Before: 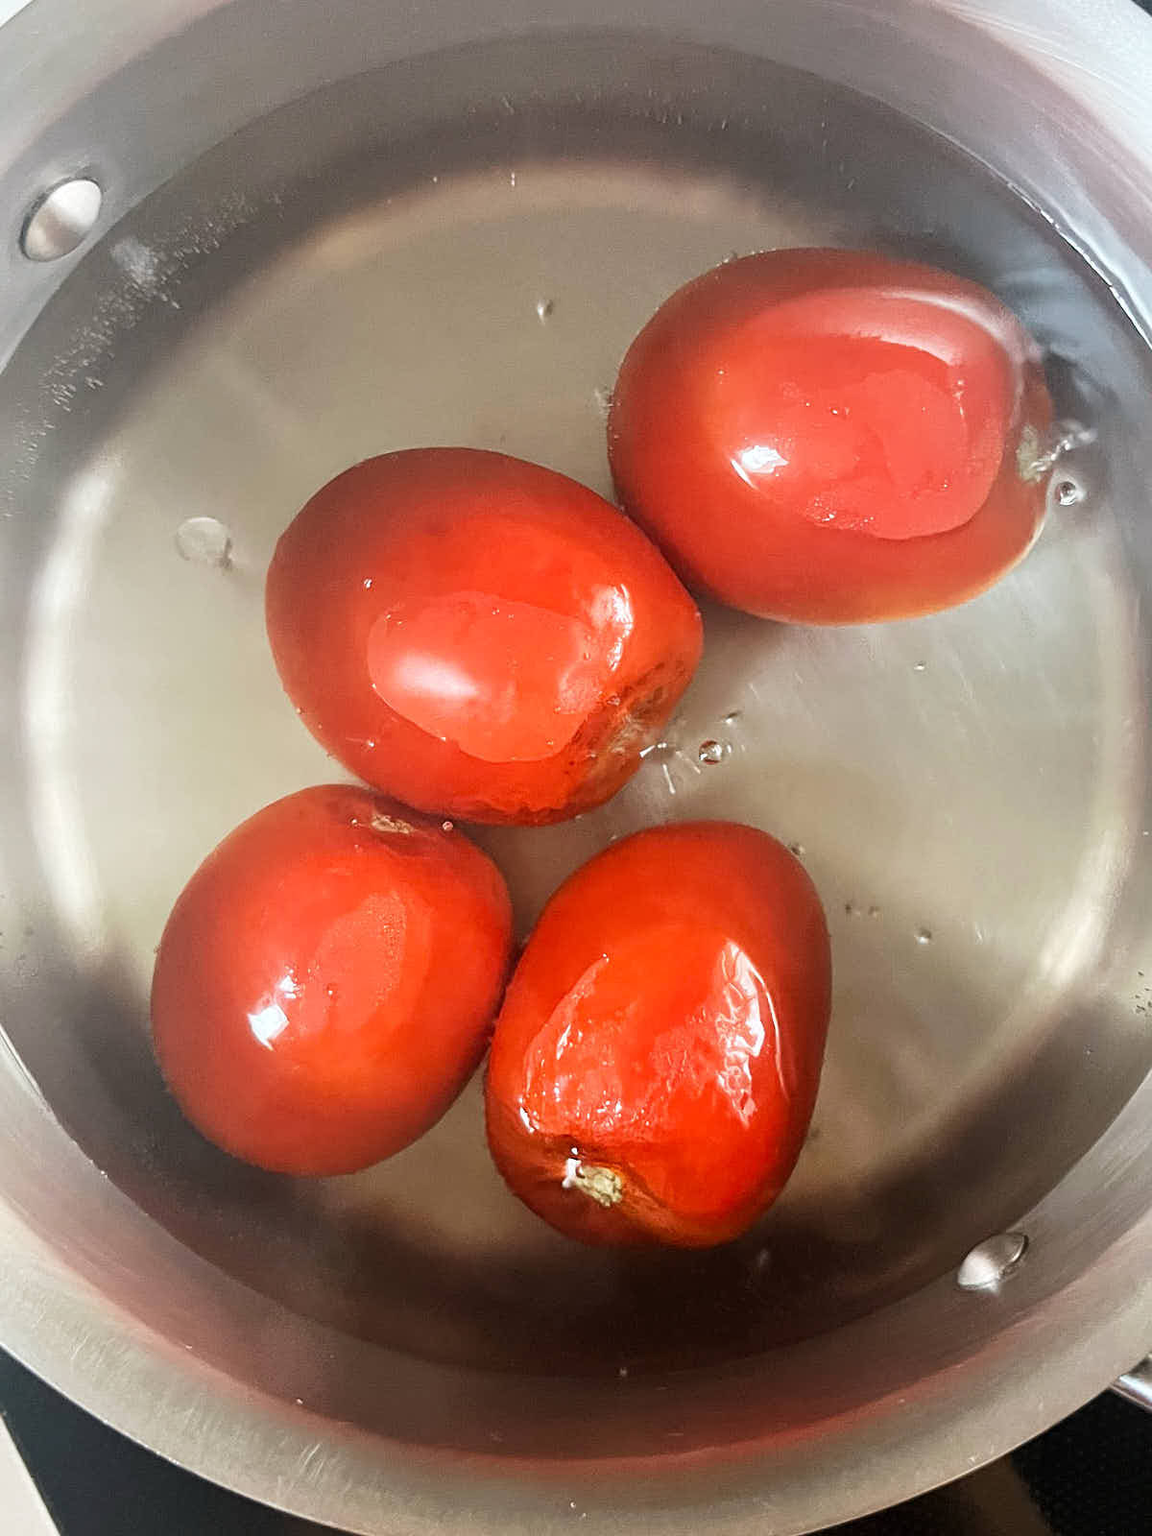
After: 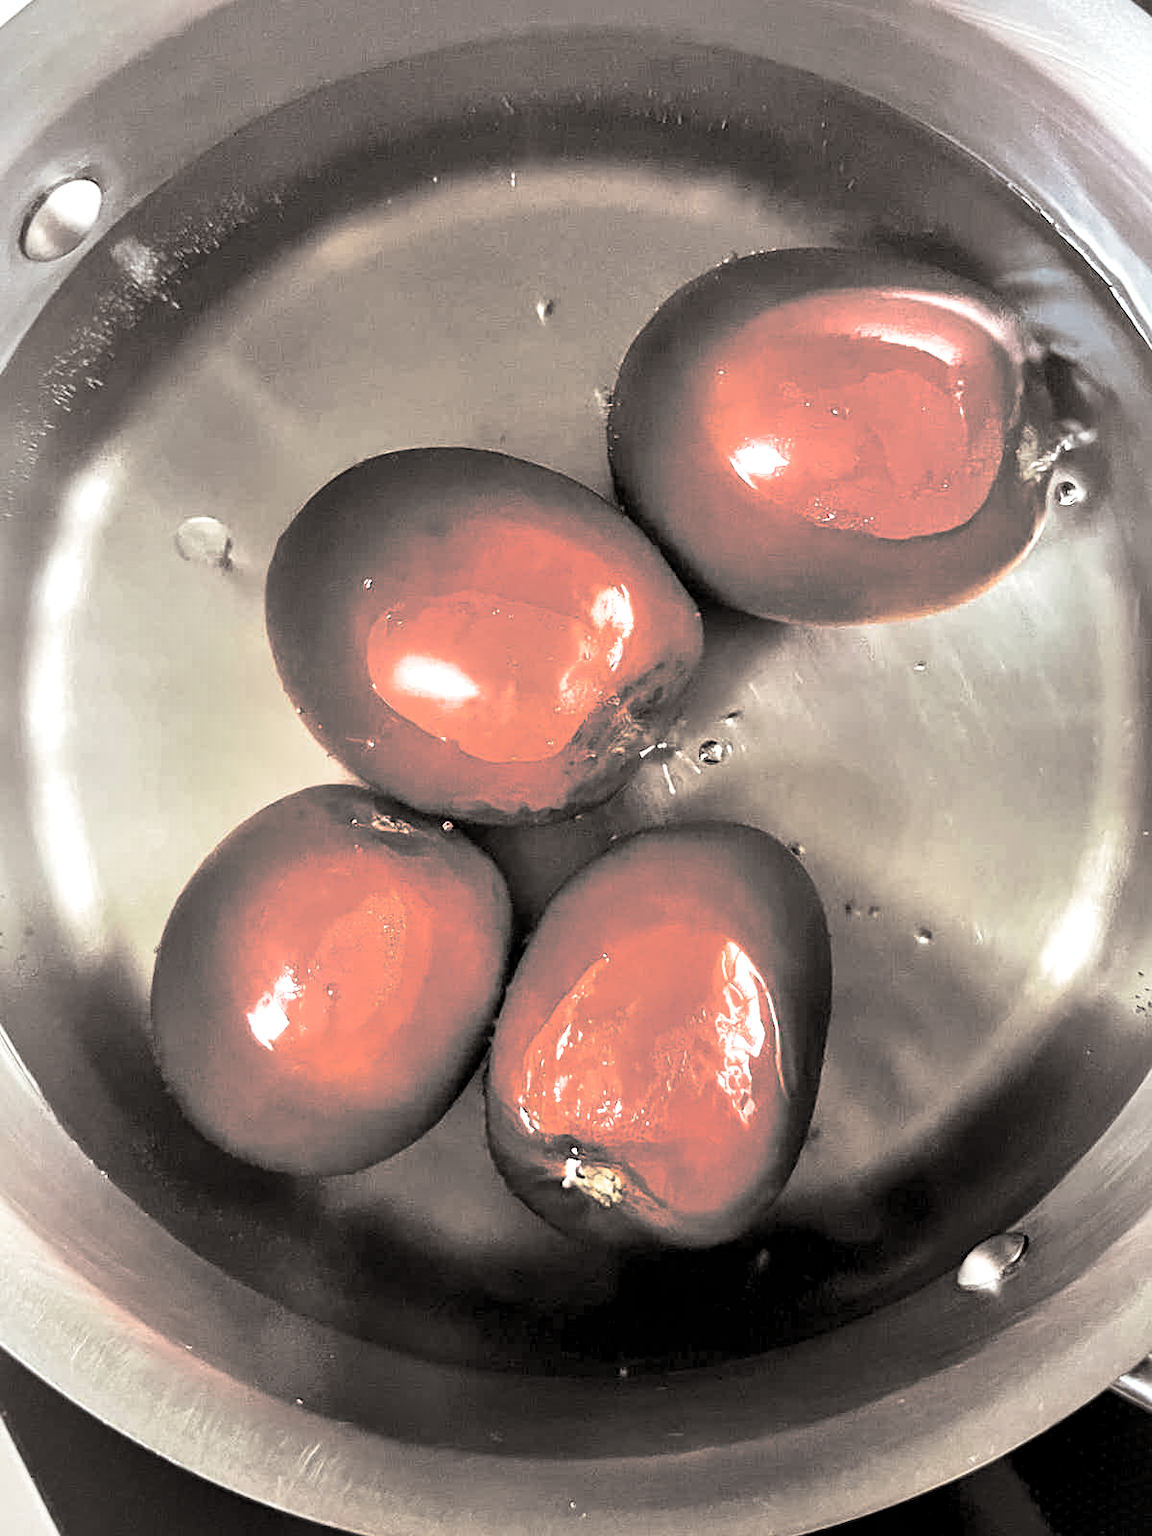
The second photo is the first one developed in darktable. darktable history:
local contrast: mode bilateral grid, contrast 44, coarseness 69, detail 214%, midtone range 0.2
split-toning: shadows › hue 26°, shadows › saturation 0.09, highlights › hue 40°, highlights › saturation 0.18, balance -63, compress 0%
